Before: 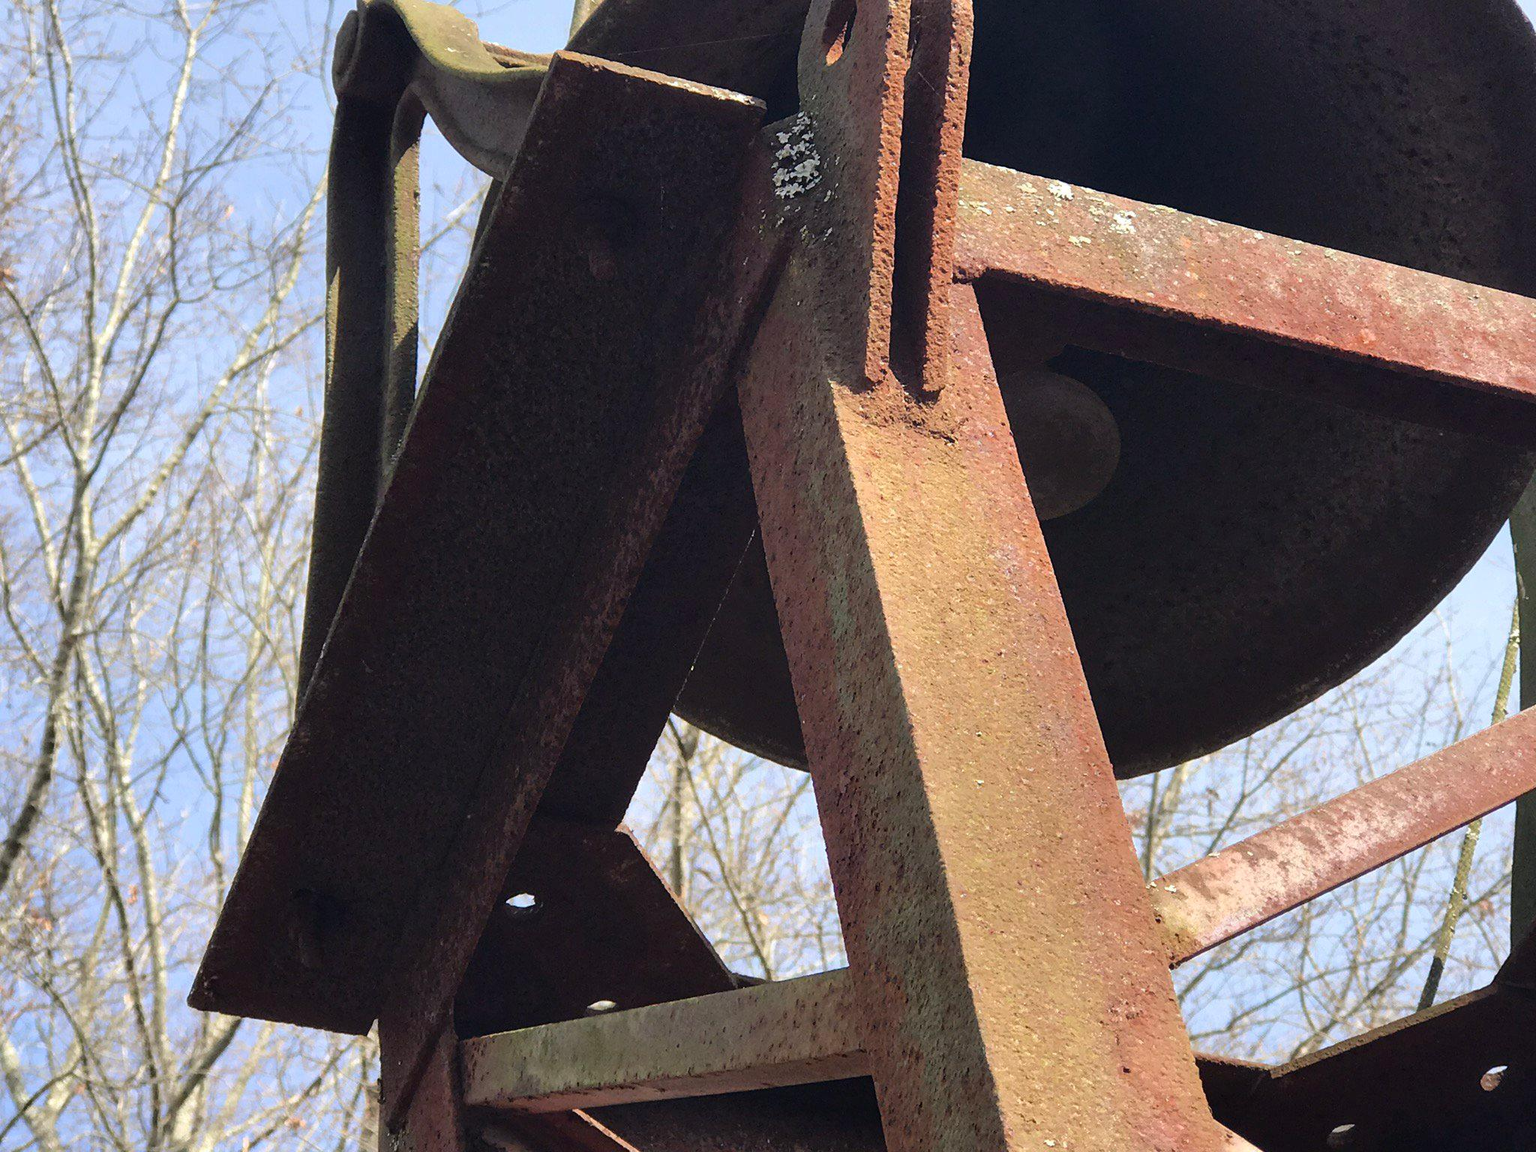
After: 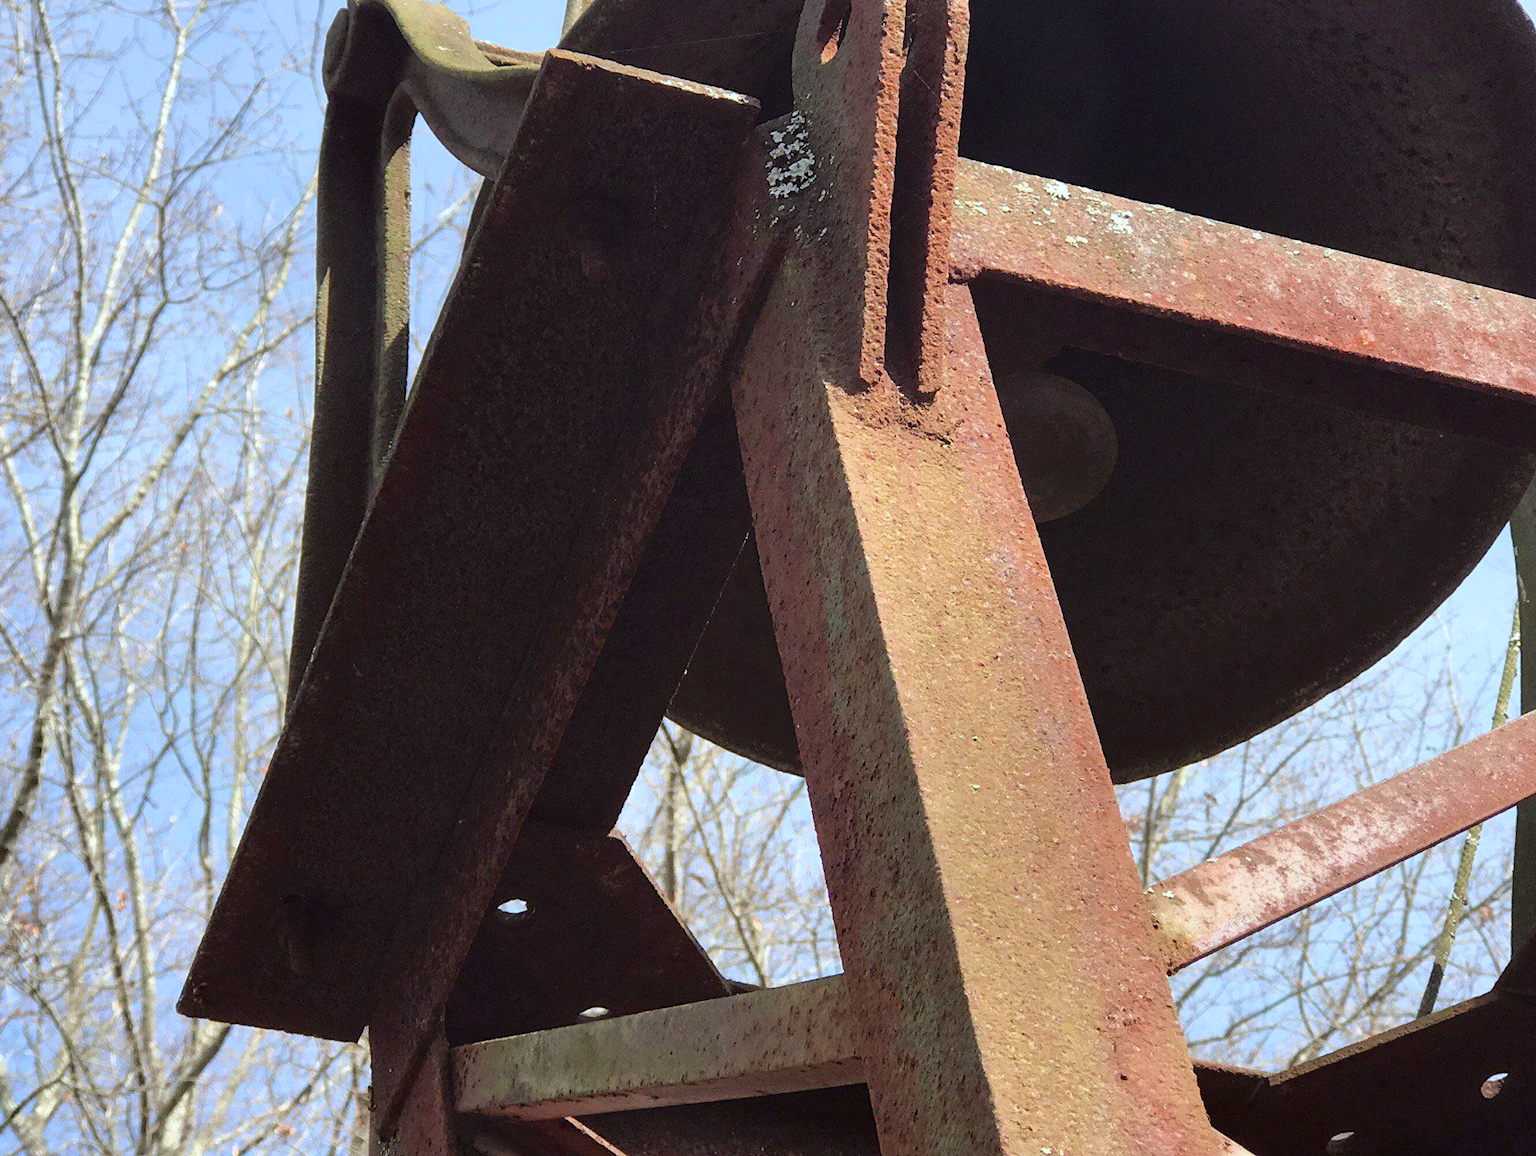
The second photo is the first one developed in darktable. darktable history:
crop and rotate: left 0.842%, top 0.222%, bottom 0.261%
color correction: highlights a* -3.55, highlights b* -6.97, shadows a* 3.13, shadows b* 5.21
